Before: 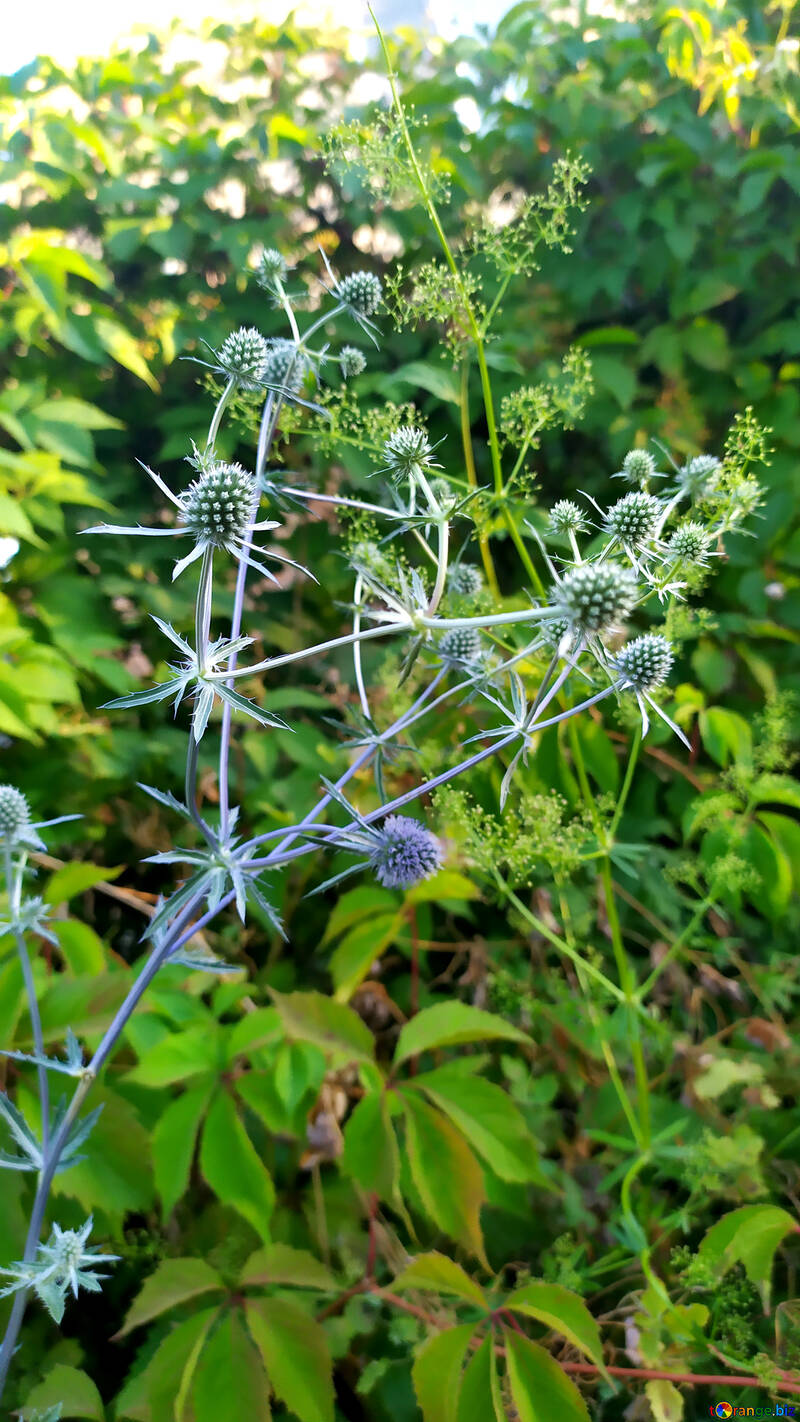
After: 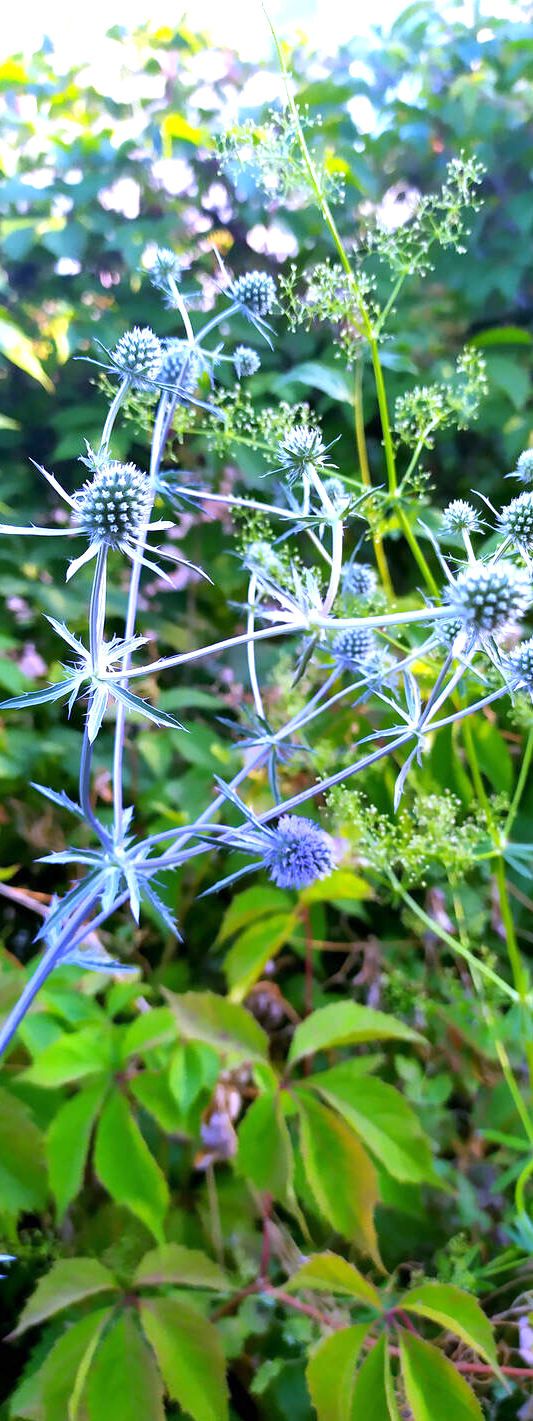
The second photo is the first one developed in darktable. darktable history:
white balance: red 0.98, blue 1.61
crop and rotate: left 13.409%, right 19.924%
exposure: exposure 0.6 EV, compensate highlight preservation false
